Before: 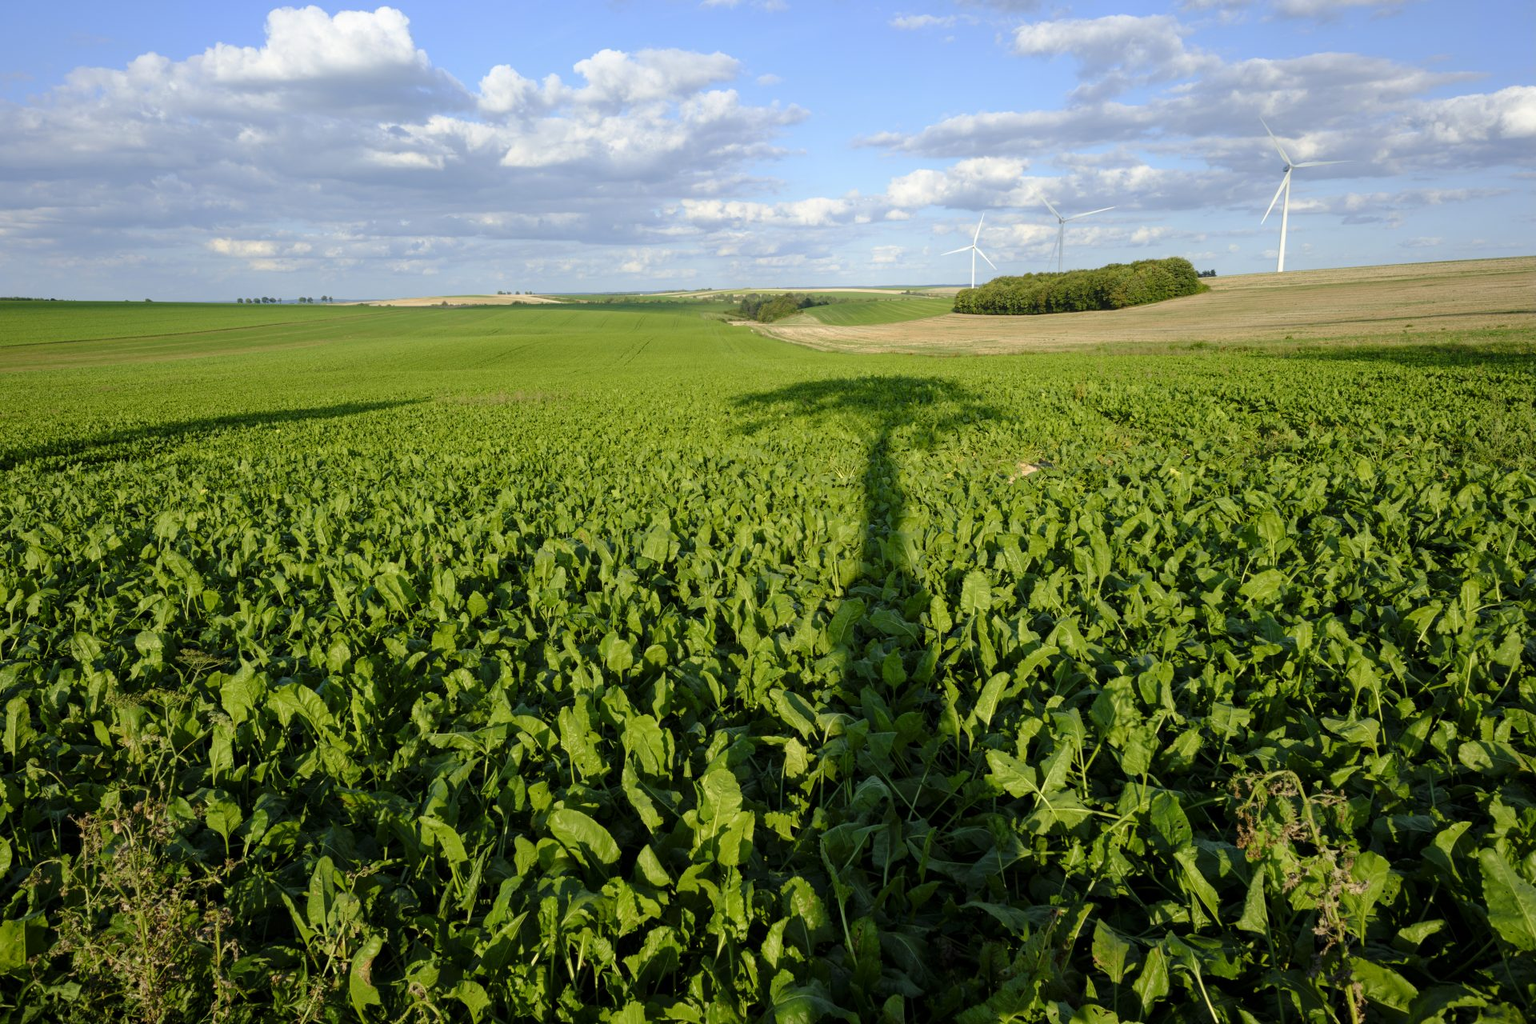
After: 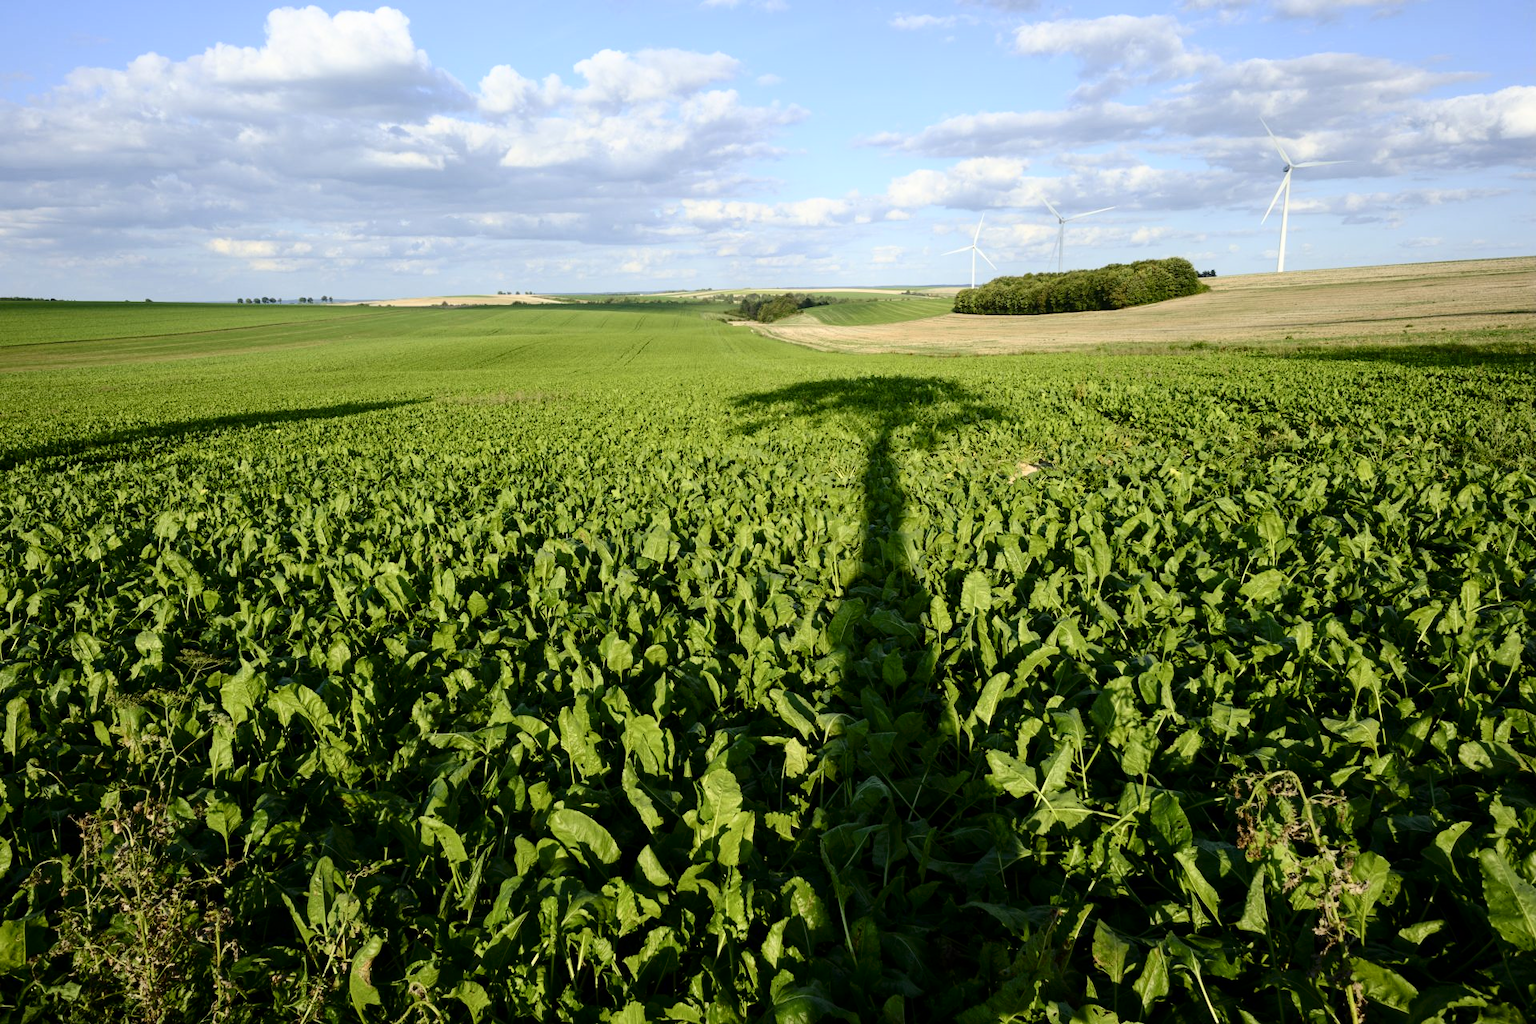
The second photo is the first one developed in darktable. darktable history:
contrast brightness saturation: contrast 0.272
